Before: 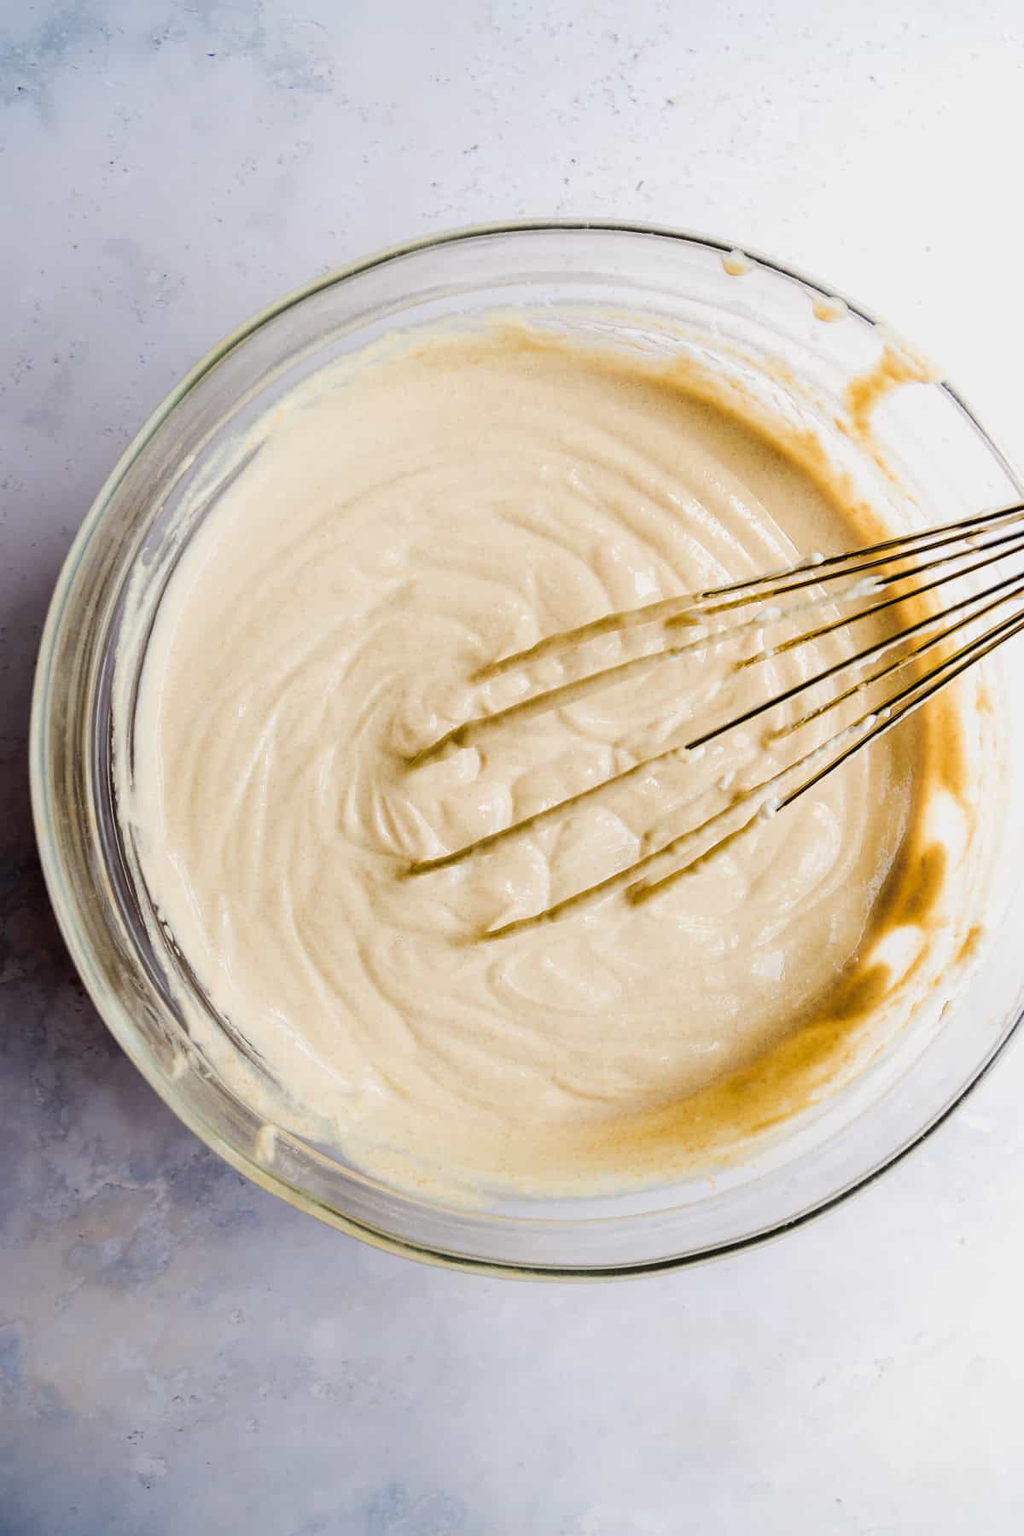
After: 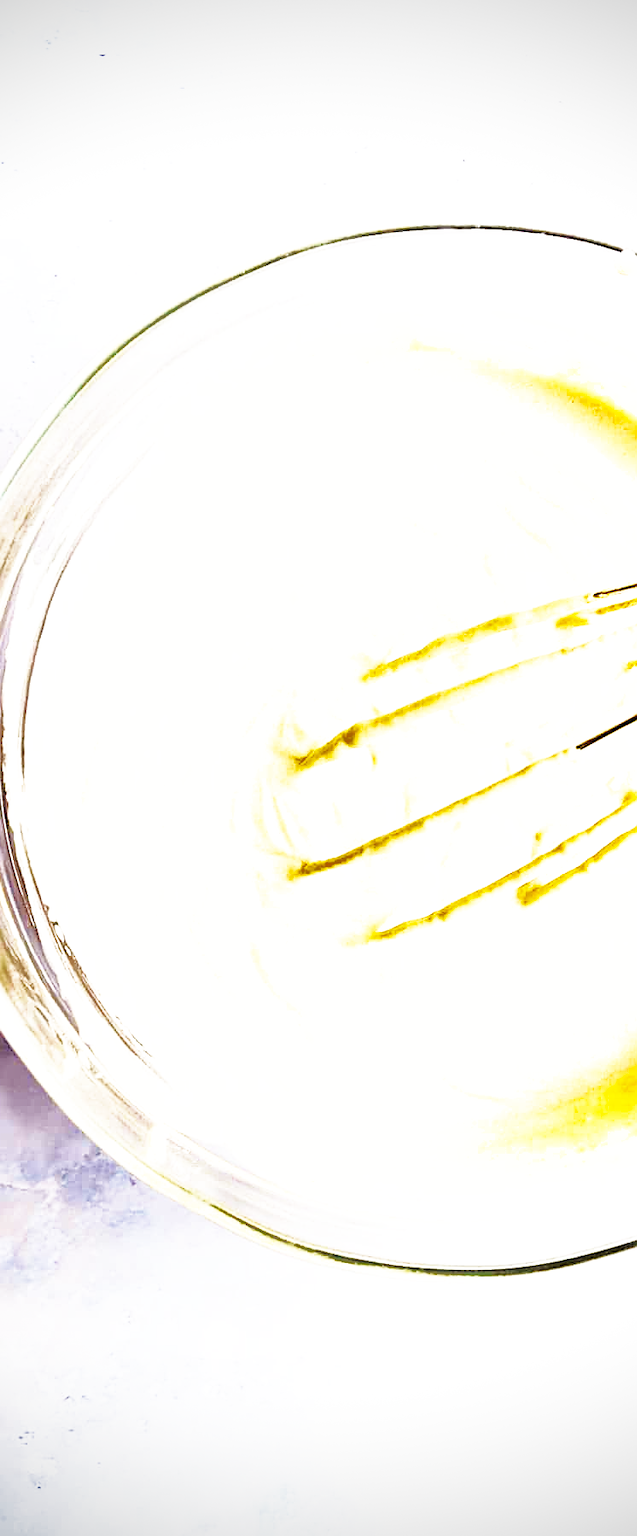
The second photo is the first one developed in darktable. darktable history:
crop: left 10.7%, right 26.425%
sharpen: on, module defaults
exposure: black level correction 0.001, exposure 1.04 EV, compensate highlight preservation false
vignetting: dithering 8-bit output
base curve: curves: ch0 [(0, 0) (0.007, 0.004) (0.027, 0.03) (0.046, 0.07) (0.207, 0.54) (0.442, 0.872) (0.673, 0.972) (1, 1)], preserve colors none
shadows and highlights: shadows 29.86
velvia: on, module defaults
